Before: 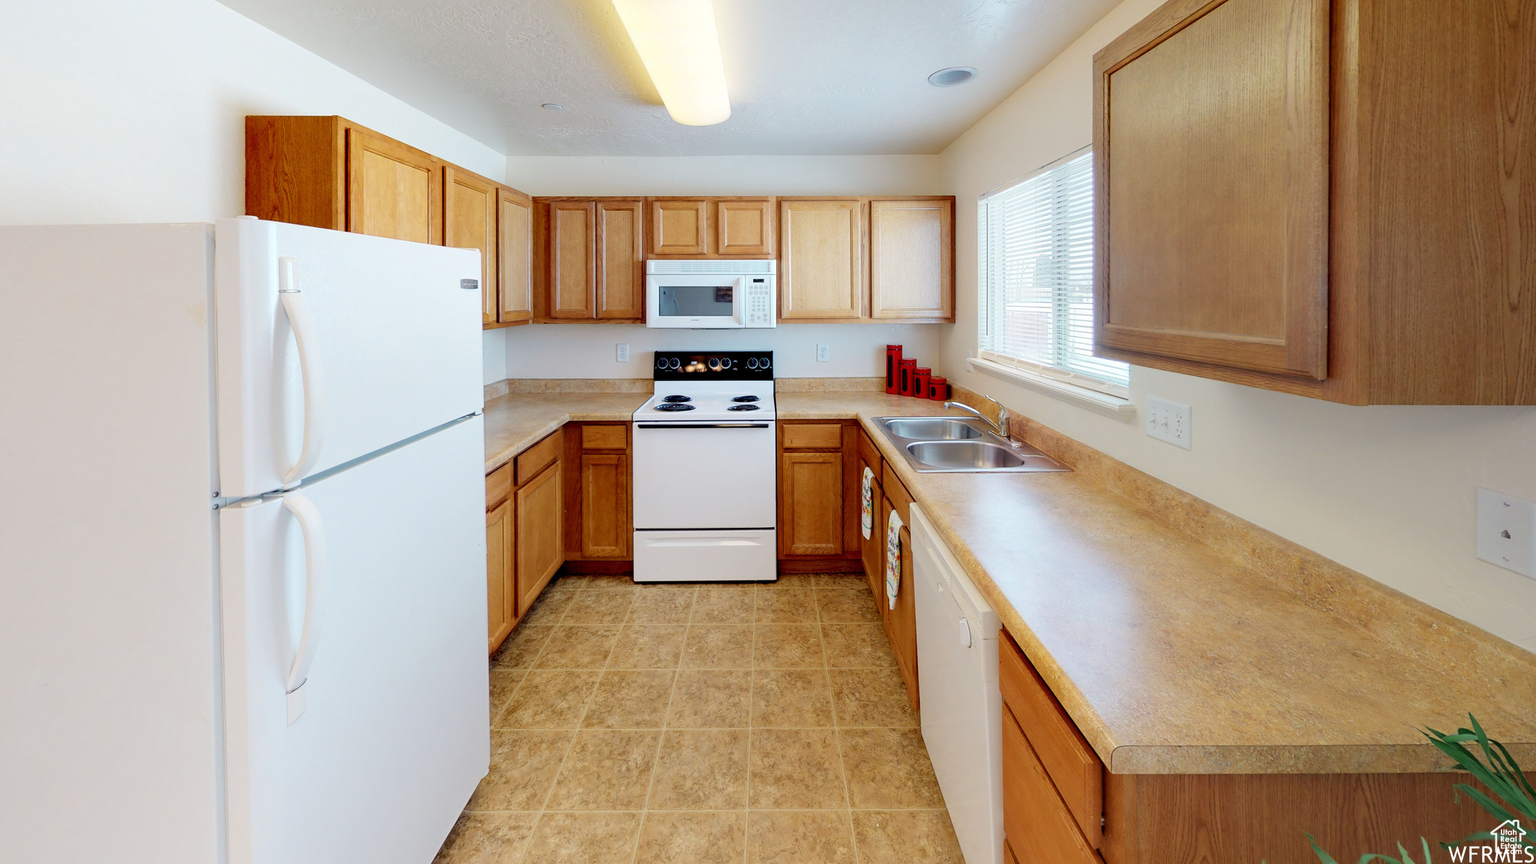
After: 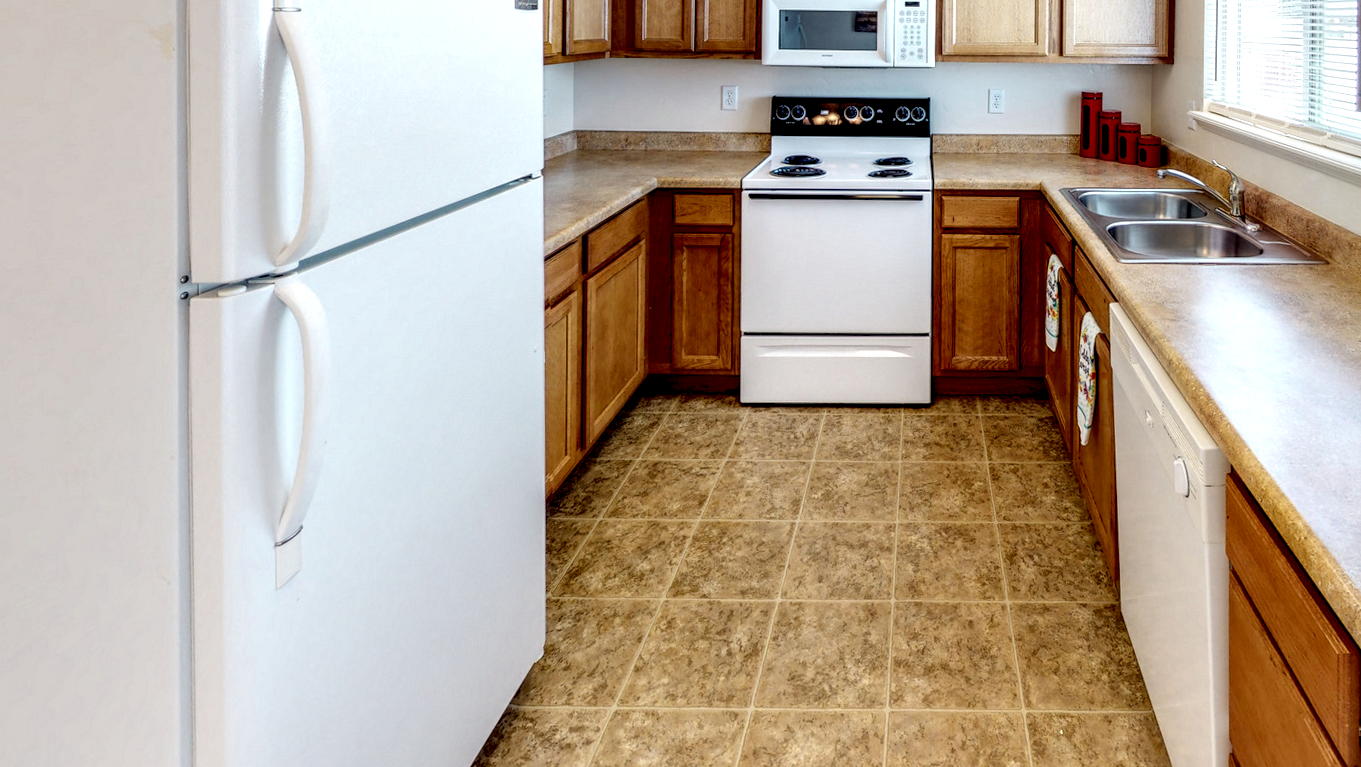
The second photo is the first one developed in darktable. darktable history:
local contrast: highlights 22%, detail 197%
crop and rotate: angle -0.775°, left 3.94%, top 31.778%, right 27.981%
